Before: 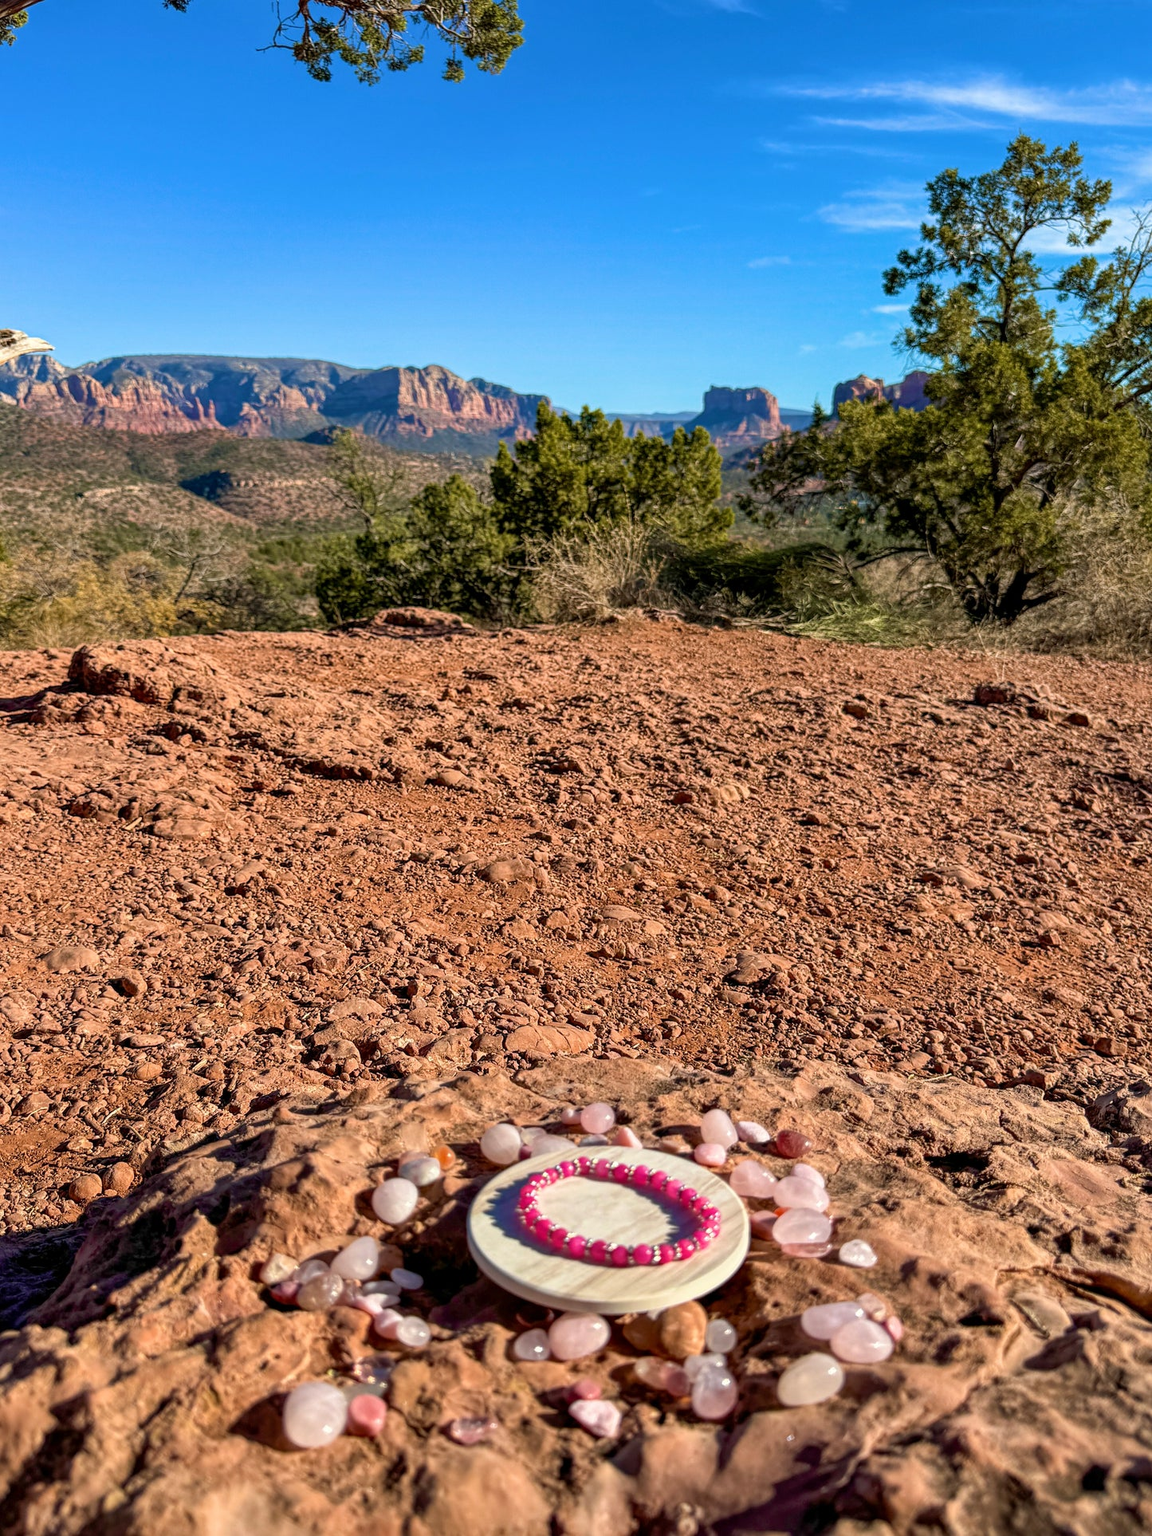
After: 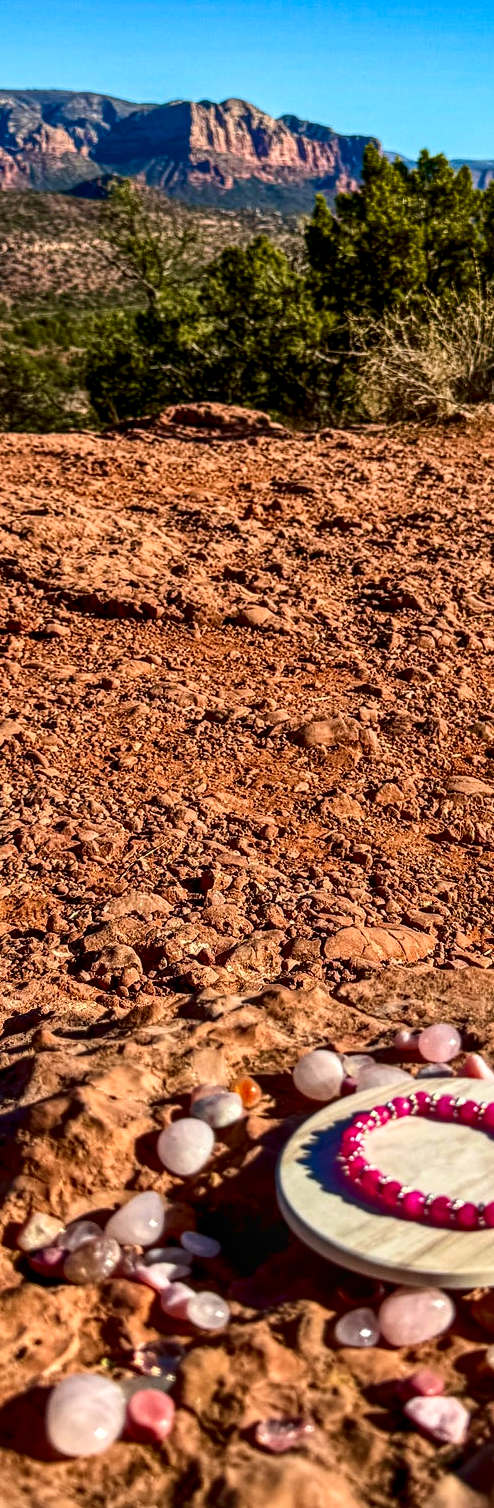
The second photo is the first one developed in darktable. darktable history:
exposure: compensate highlight preservation false
local contrast: on, module defaults
shadows and highlights: radius 173.11, shadows 26.49, white point adjustment 3.1, highlights -67.9, soften with gaussian
contrast brightness saturation: contrast 0.216, brightness -0.193, saturation 0.232
crop and rotate: left 21.522%, top 18.685%, right 44.227%, bottom 2.967%
